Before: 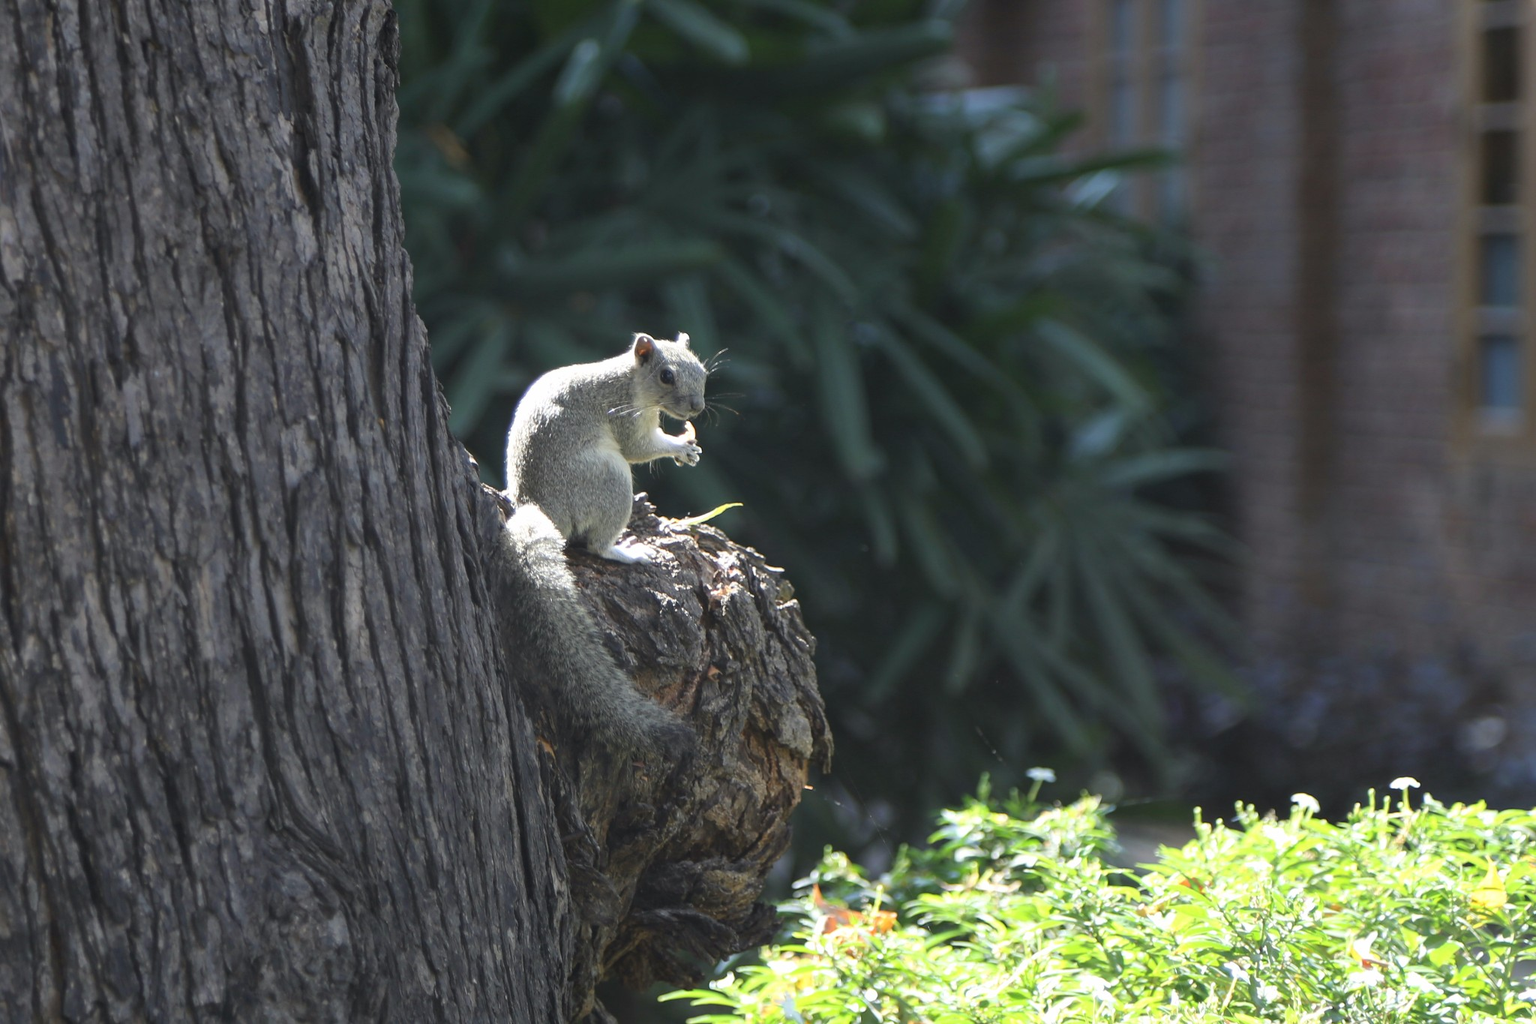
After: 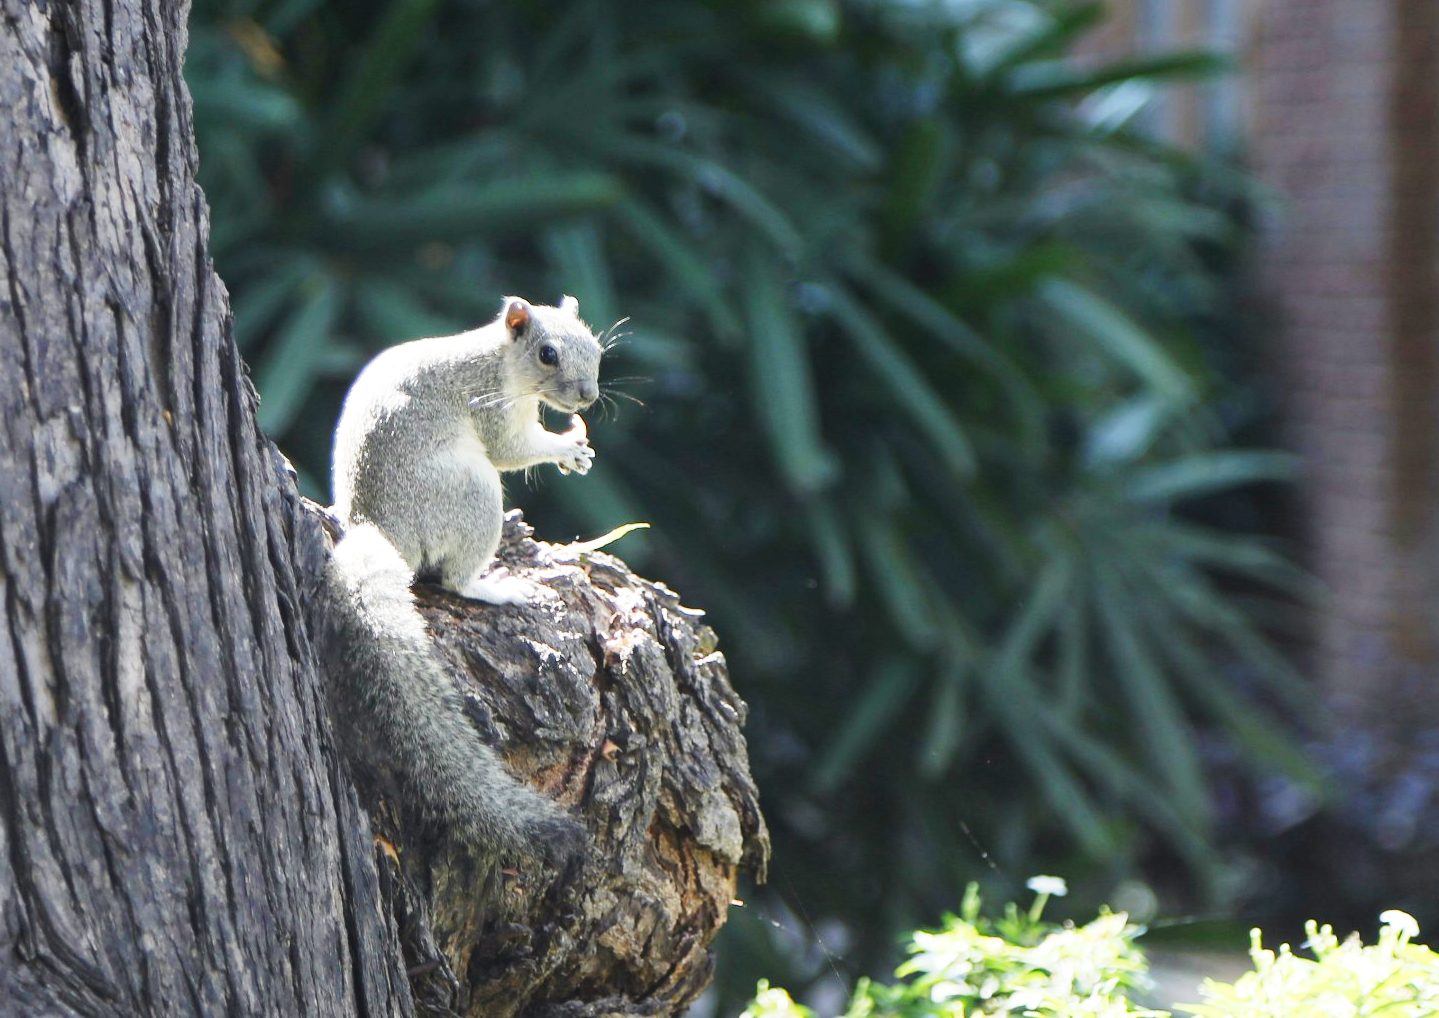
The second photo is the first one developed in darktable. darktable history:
crop and rotate: left 16.666%, top 10.782%, right 13.057%, bottom 14.567%
tone equalizer: edges refinement/feathering 500, mask exposure compensation -1.57 EV, preserve details no
color calibration: illuminant same as pipeline (D50), adaptation XYZ, x 0.345, y 0.358, temperature 5004.27 K
base curve: curves: ch0 [(0, 0) (0, 0.001) (0.001, 0.001) (0.004, 0.002) (0.007, 0.004) (0.015, 0.013) (0.033, 0.045) (0.052, 0.096) (0.075, 0.17) (0.099, 0.241) (0.163, 0.42) (0.219, 0.55) (0.259, 0.616) (0.327, 0.722) (0.365, 0.765) (0.522, 0.873) (0.547, 0.881) (0.689, 0.919) (0.826, 0.952) (1, 1)], preserve colors none
